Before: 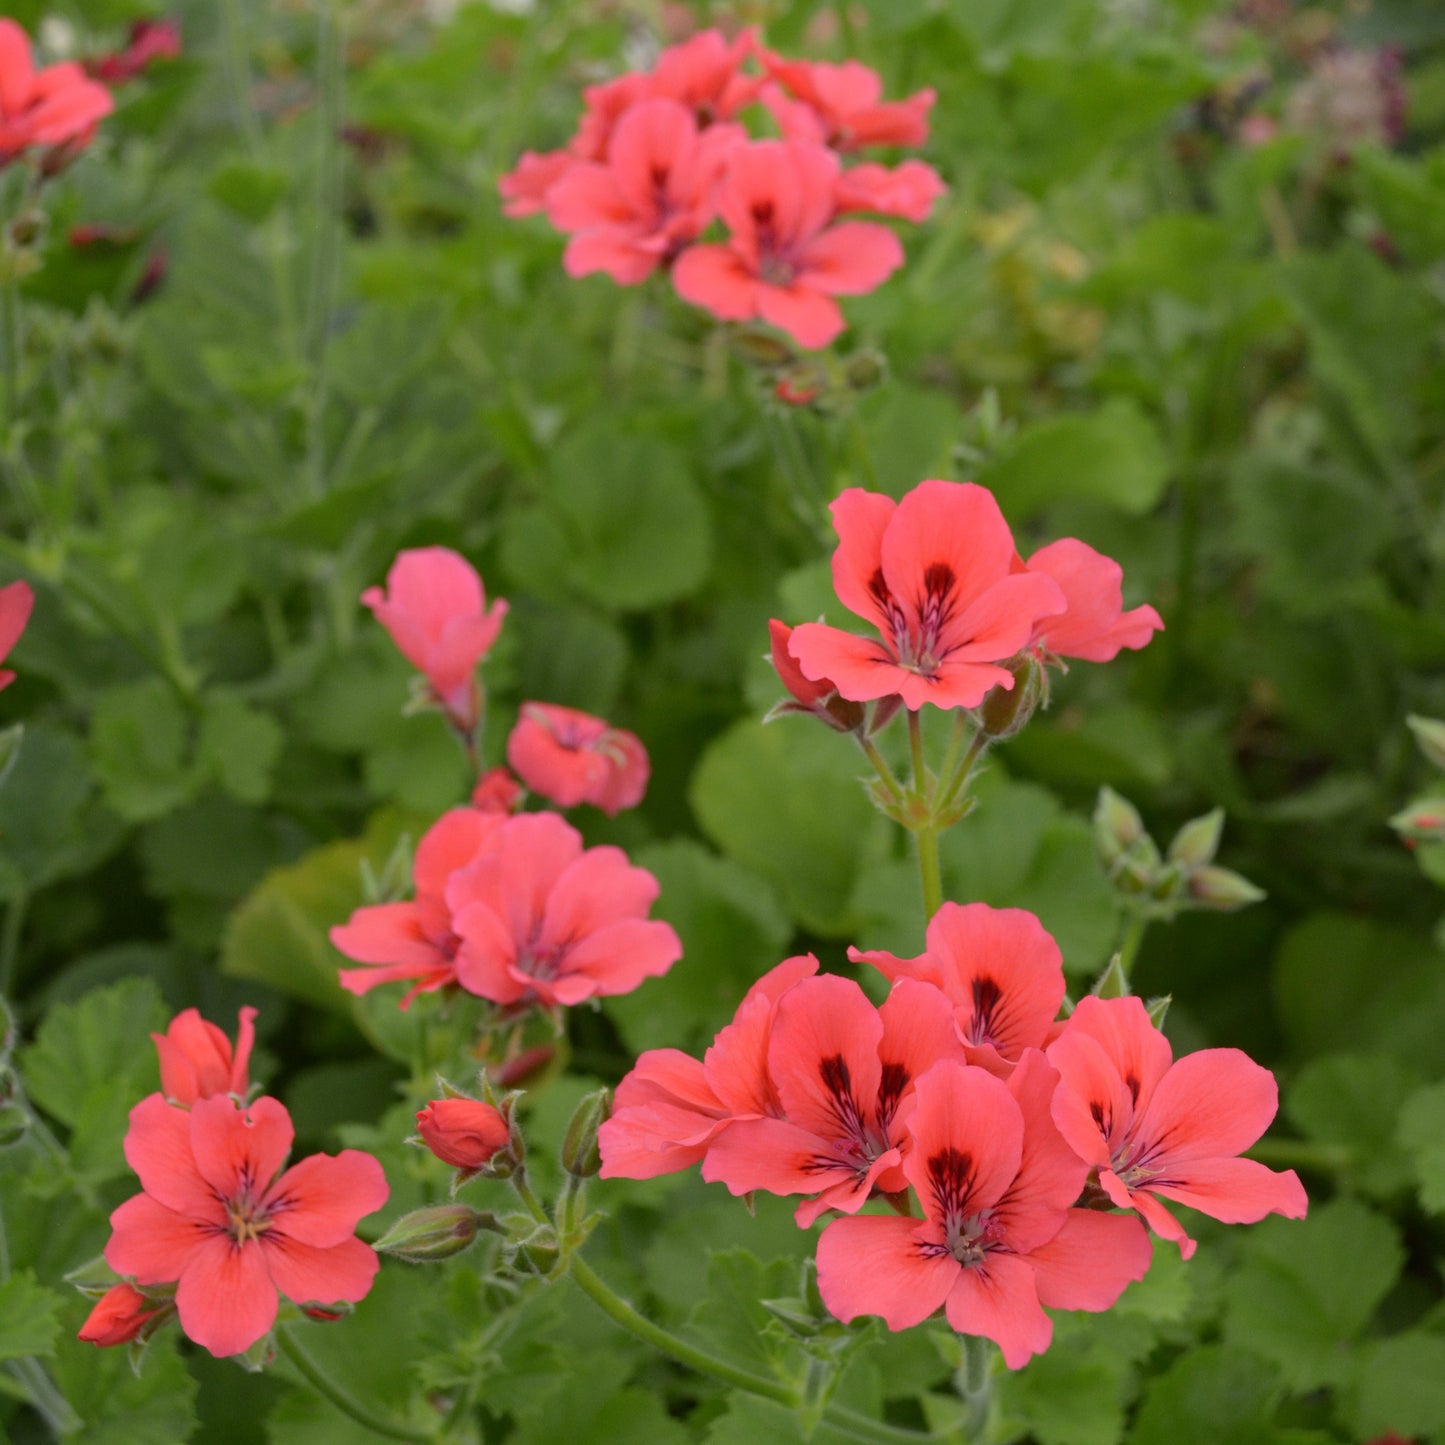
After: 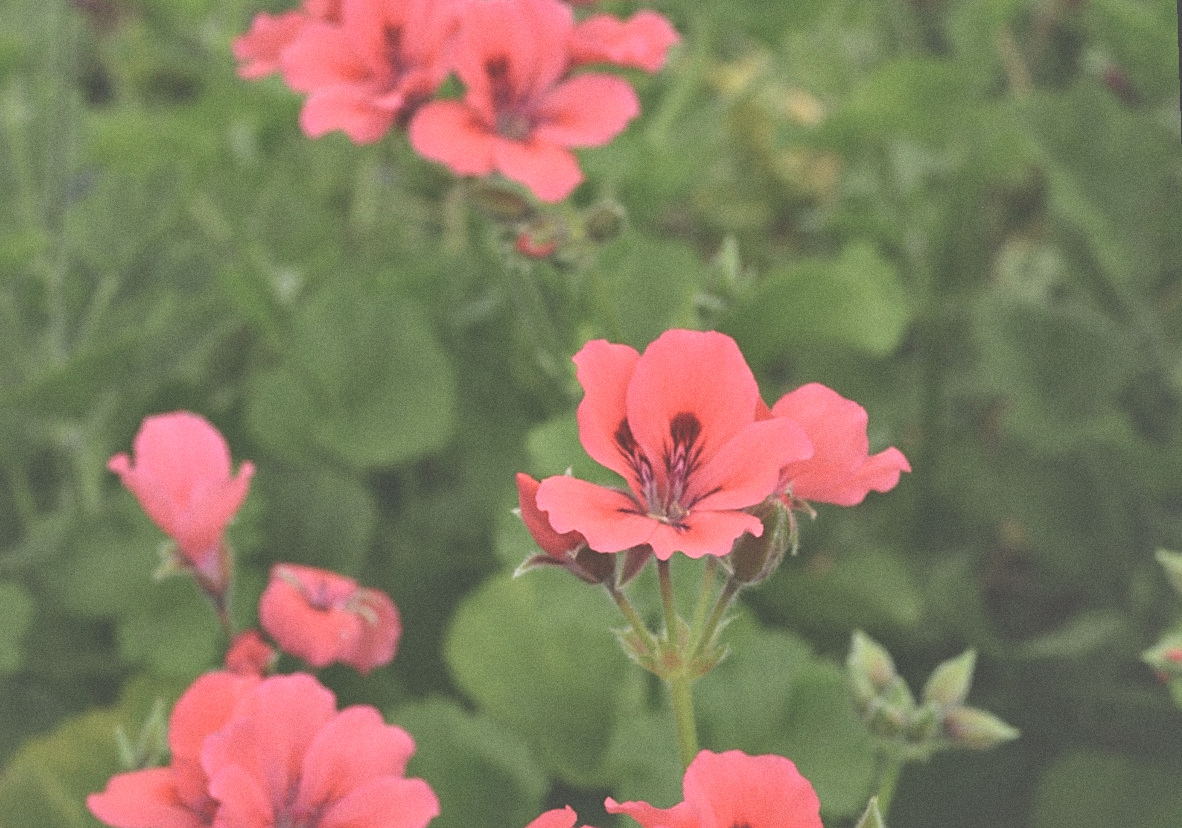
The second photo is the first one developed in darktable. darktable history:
rotate and perspective: rotation -1.77°, lens shift (horizontal) 0.004, automatic cropping off
sharpen: on, module defaults
grain: coarseness 0.09 ISO
local contrast: mode bilateral grid, contrast 25, coarseness 60, detail 151%, midtone range 0.2
exposure: black level correction -0.087, compensate highlight preservation false
crop: left 18.38%, top 11.092%, right 2.134%, bottom 33.217%
